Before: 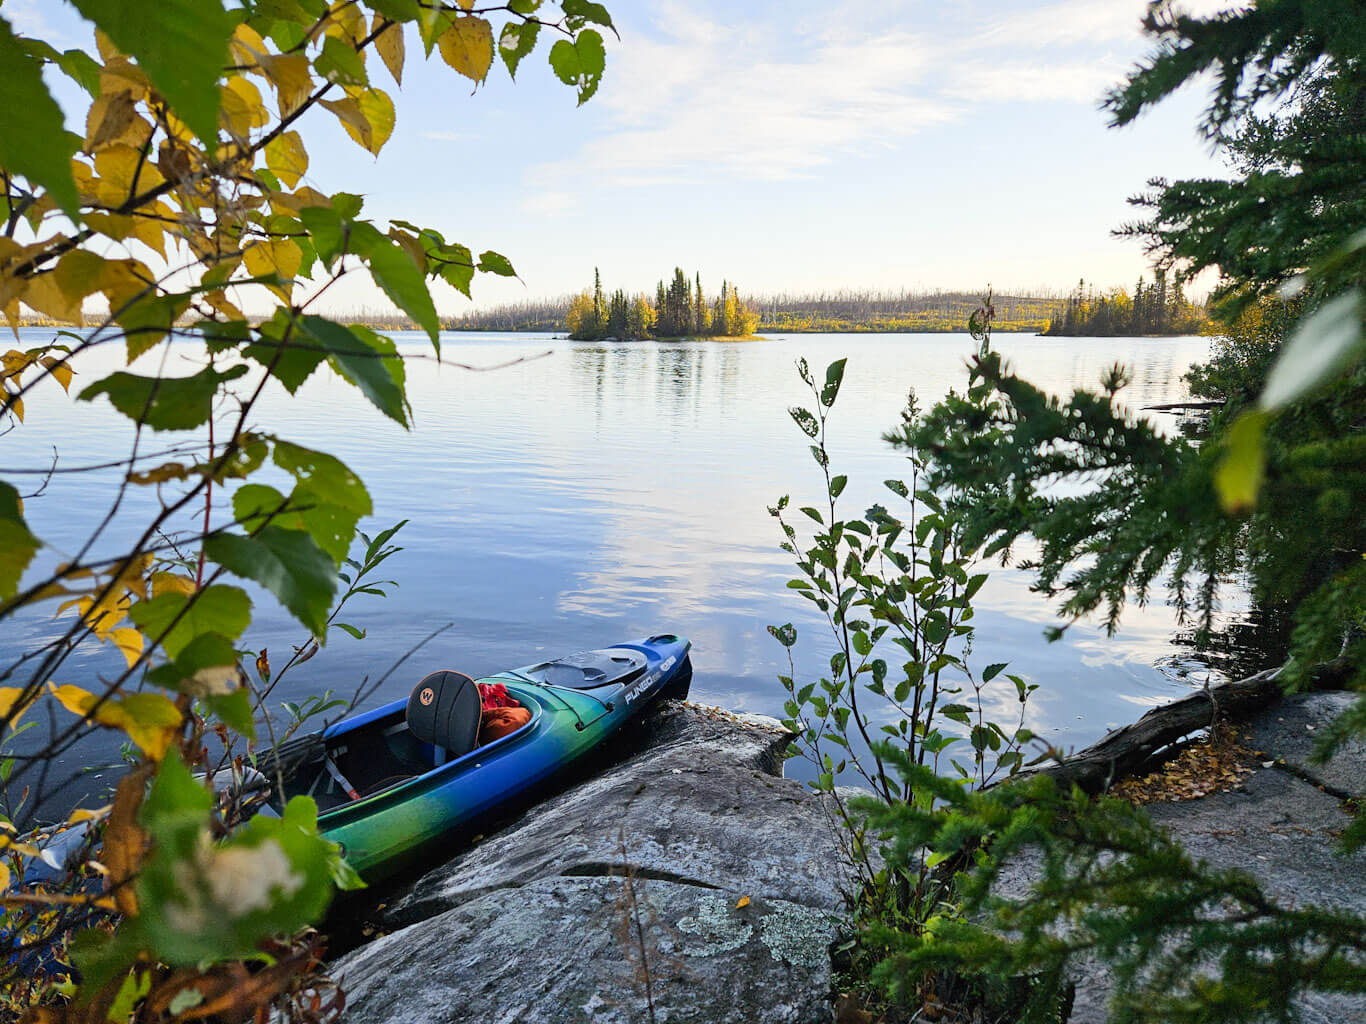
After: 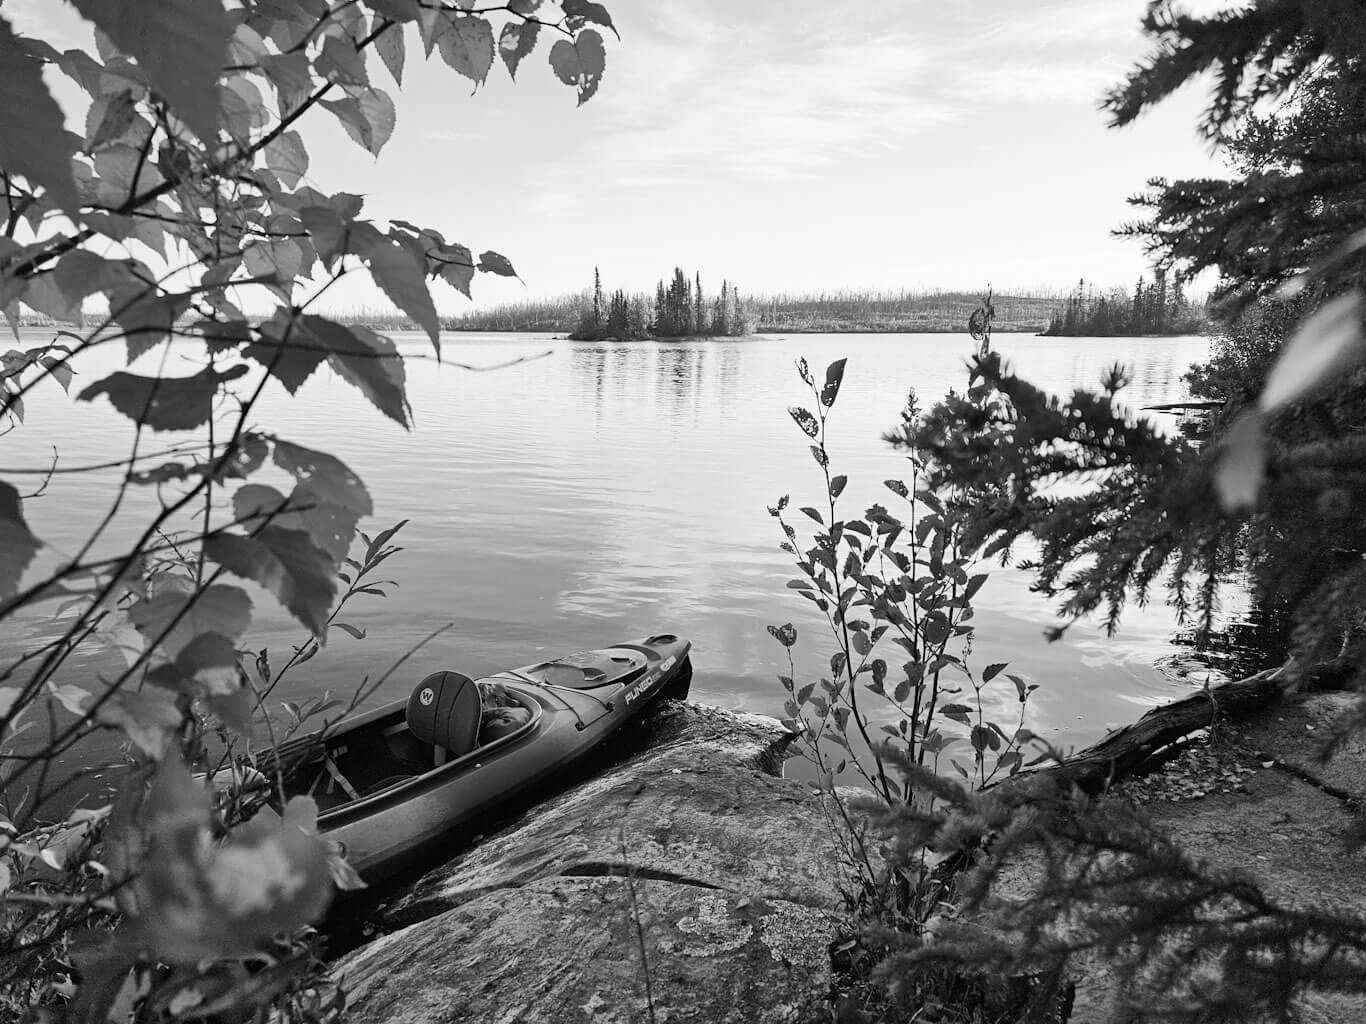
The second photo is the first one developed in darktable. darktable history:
white balance: red 0.98, blue 1.034
monochrome: on, module defaults
color balance rgb: linear chroma grading › global chroma 15%, perceptual saturation grading › global saturation 30%
